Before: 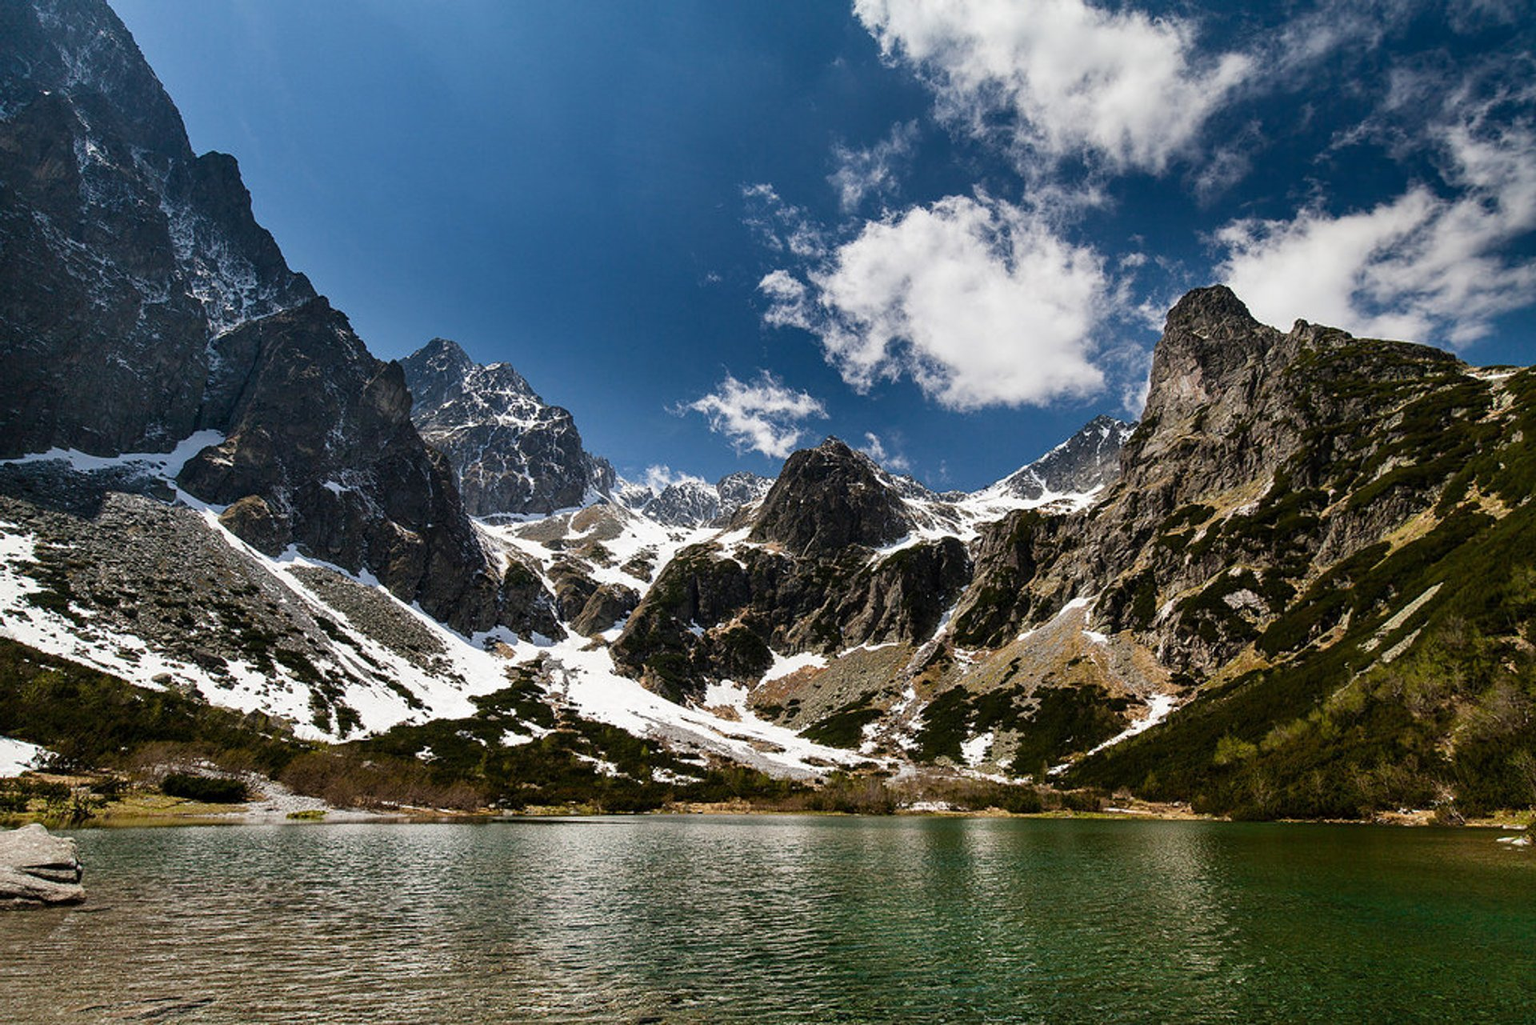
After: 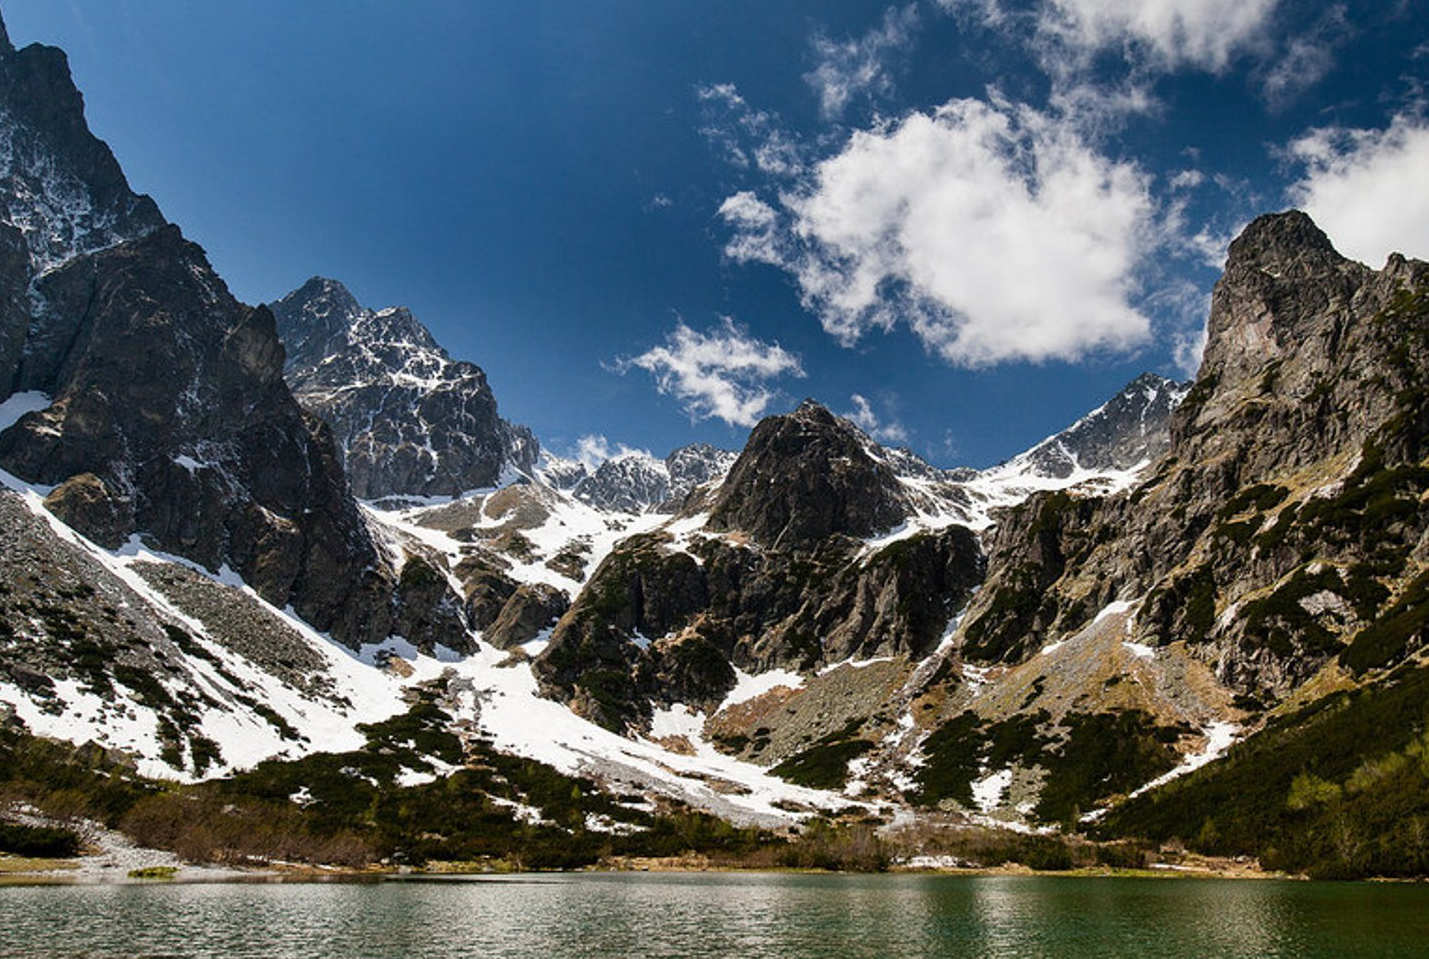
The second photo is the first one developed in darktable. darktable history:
crop and rotate: left 12.004%, top 11.411%, right 13.539%, bottom 13.684%
